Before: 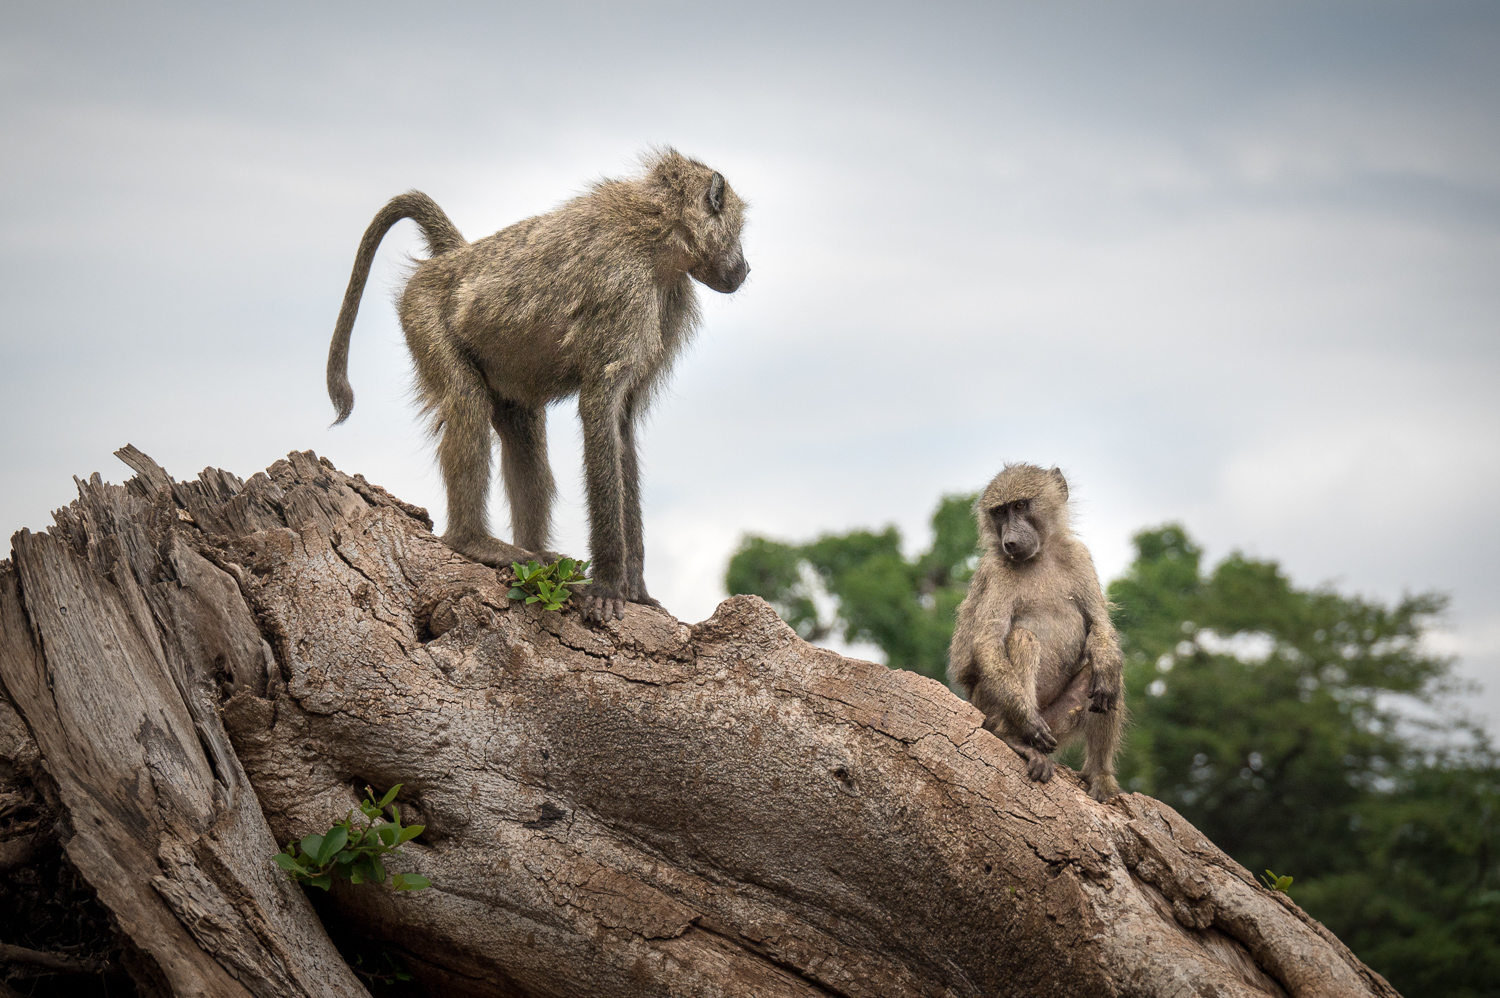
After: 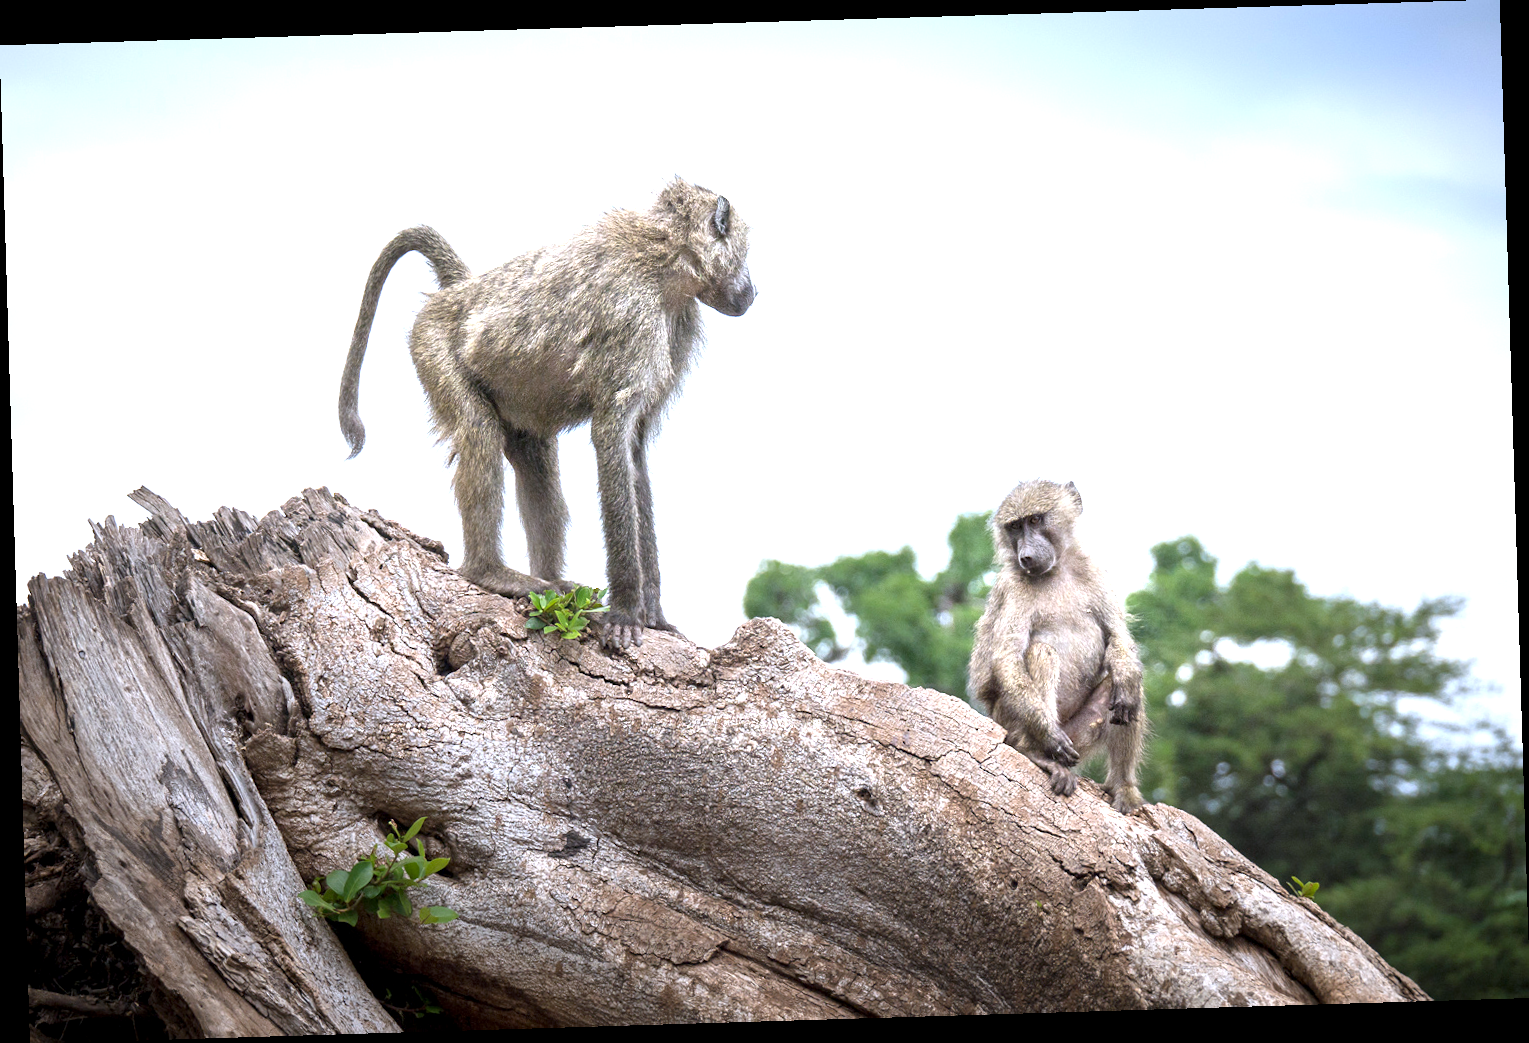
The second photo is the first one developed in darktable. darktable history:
white balance: red 0.948, green 1.02, blue 1.176
exposure: black level correction 0.001, exposure 0.5 EV, compensate exposure bias true, compensate highlight preservation false
rotate and perspective: rotation -1.75°, automatic cropping off
